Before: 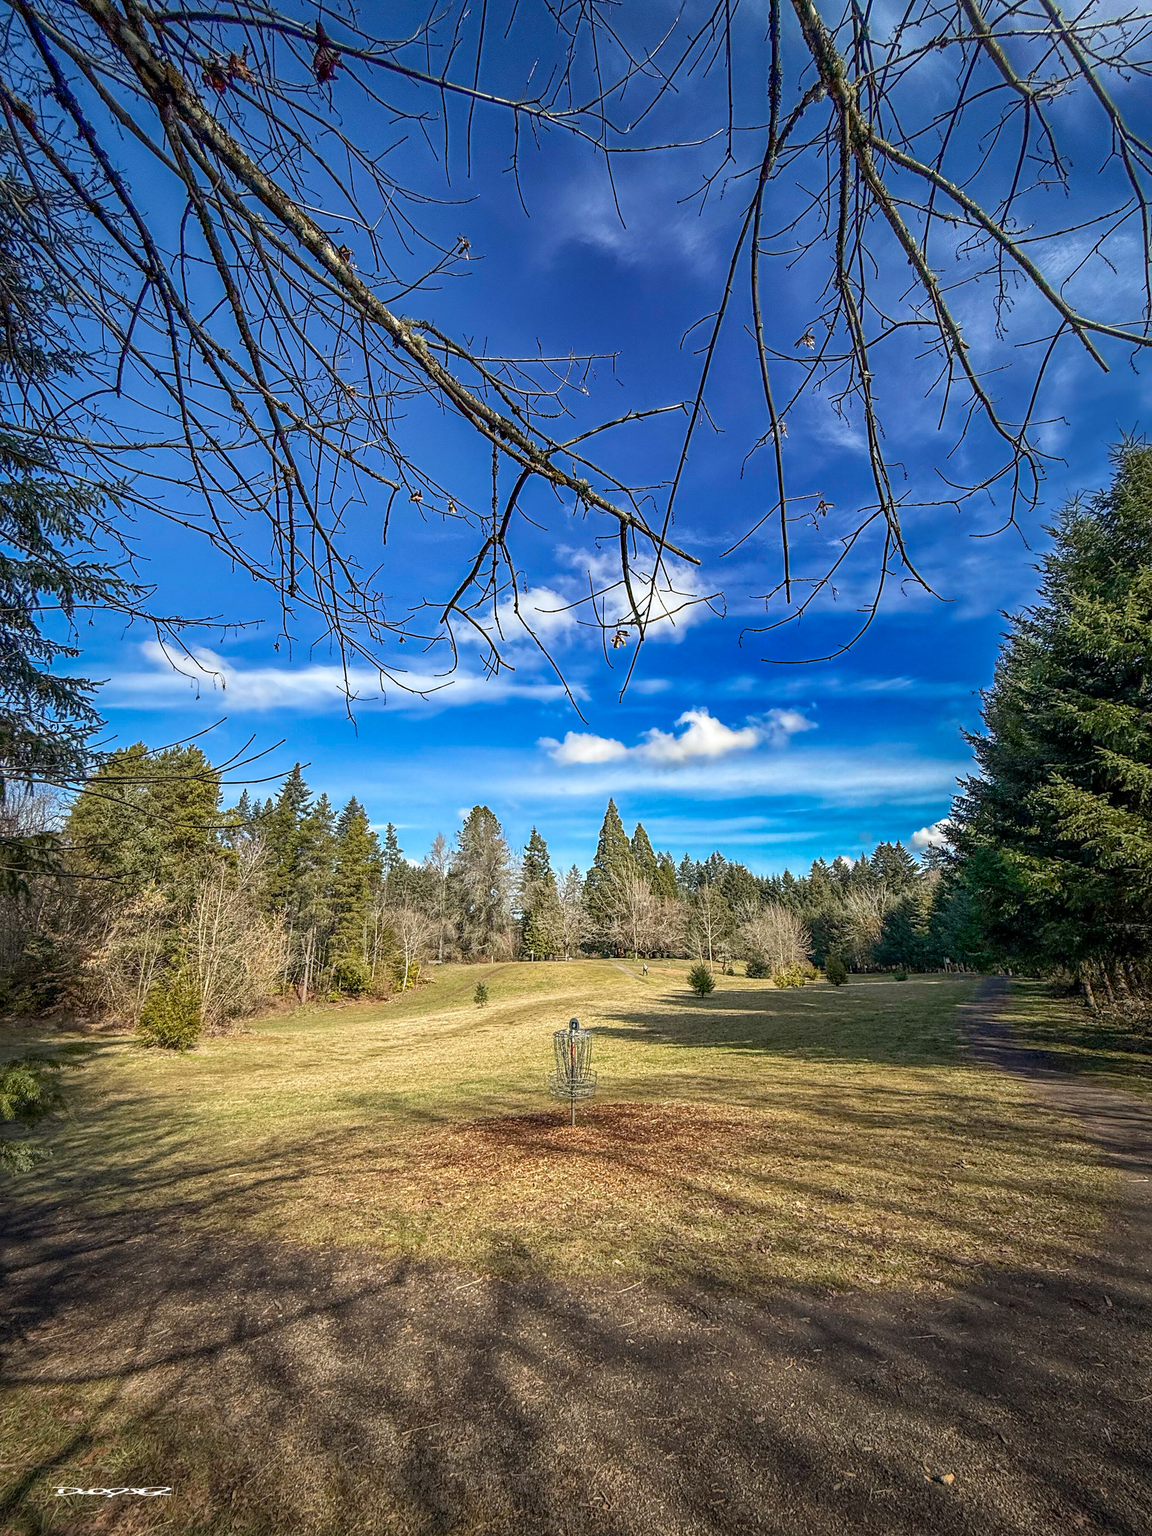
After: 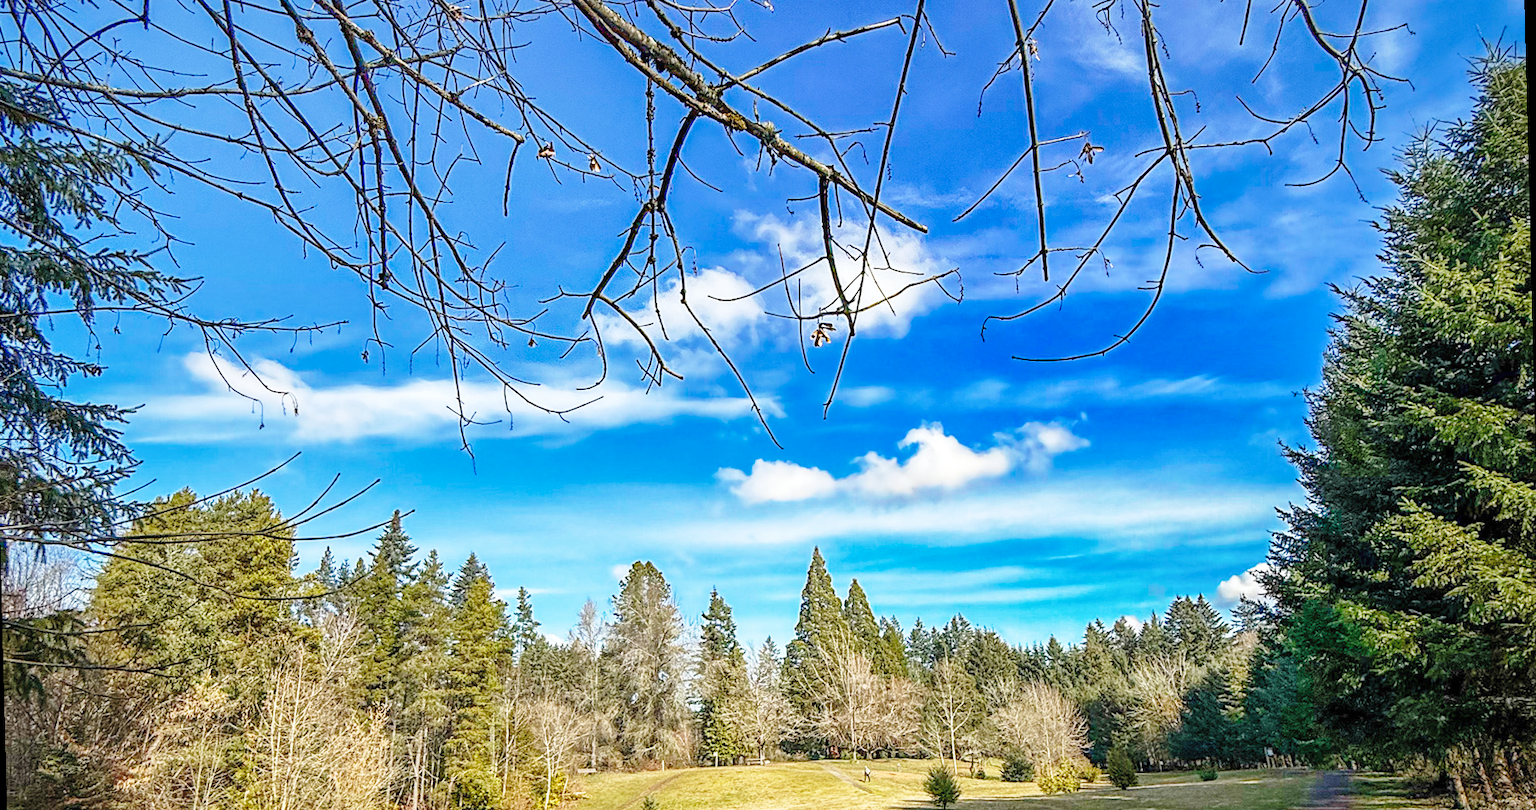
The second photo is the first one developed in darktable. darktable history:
rotate and perspective: rotation -1.42°, crop left 0.016, crop right 0.984, crop top 0.035, crop bottom 0.965
shadows and highlights: on, module defaults
contrast brightness saturation: contrast 0.05, brightness 0.06, saturation 0.01
crop and rotate: top 23.84%, bottom 34.294%
base curve: curves: ch0 [(0, 0) (0.028, 0.03) (0.121, 0.232) (0.46, 0.748) (0.859, 0.968) (1, 1)], preserve colors none
